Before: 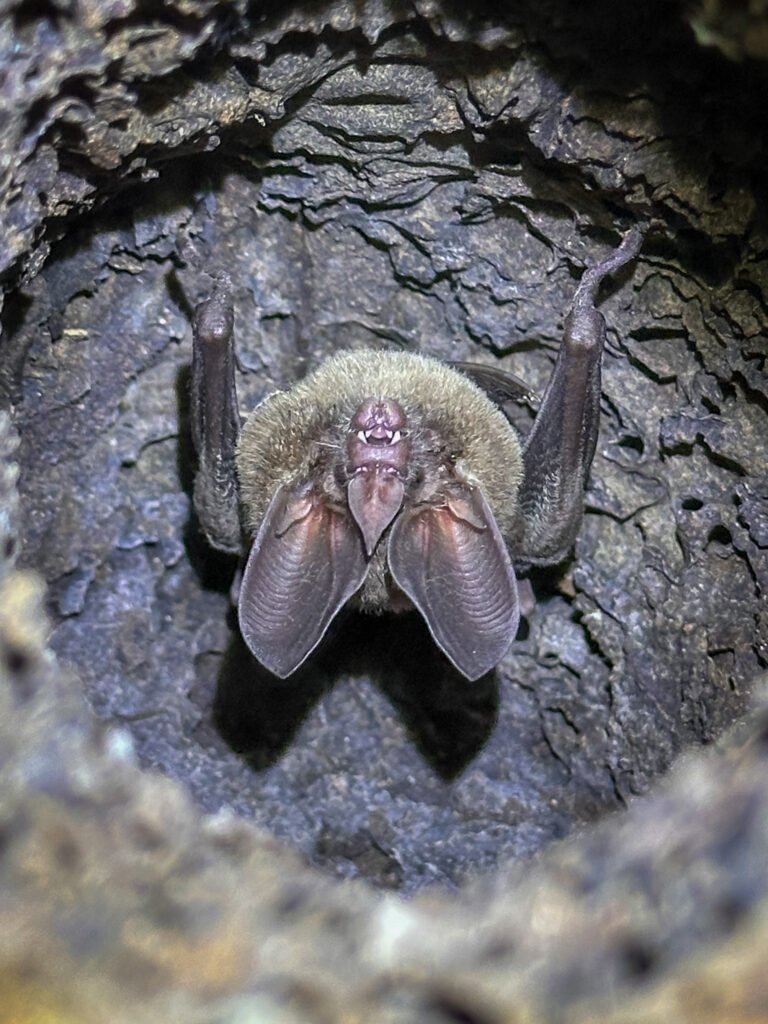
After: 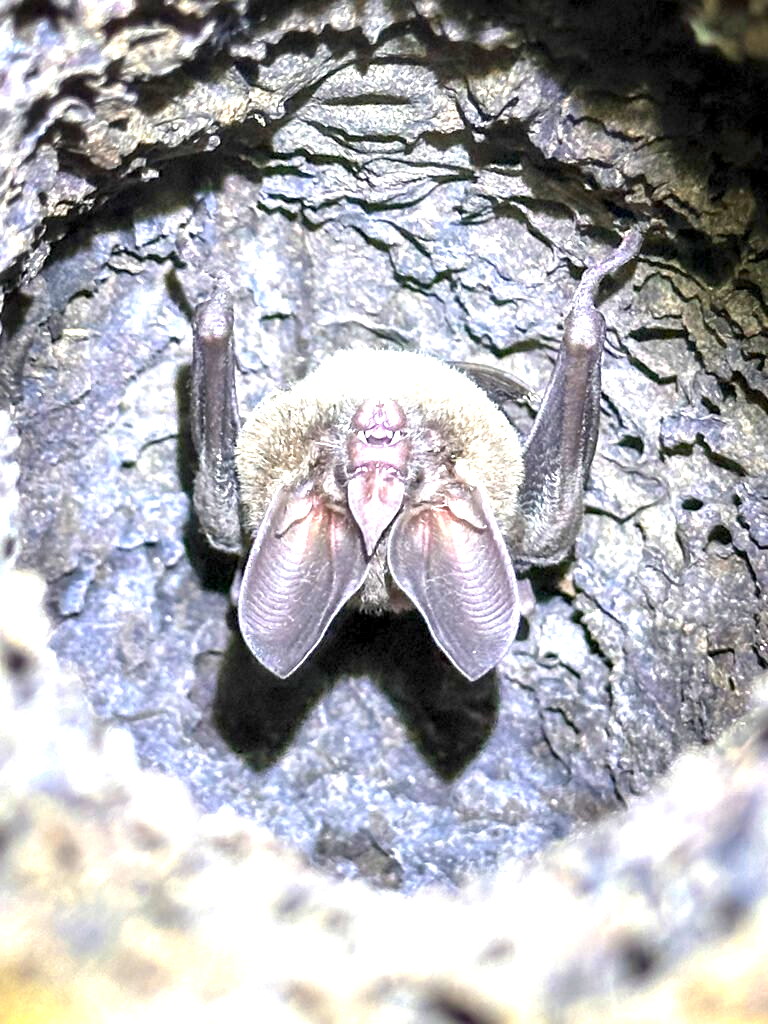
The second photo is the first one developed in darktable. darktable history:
exposure: black level correction 0.001, exposure 1.822 EV, compensate exposure bias true, compensate highlight preservation false
local contrast: mode bilateral grid, contrast 100, coarseness 100, detail 108%, midtone range 0.2
